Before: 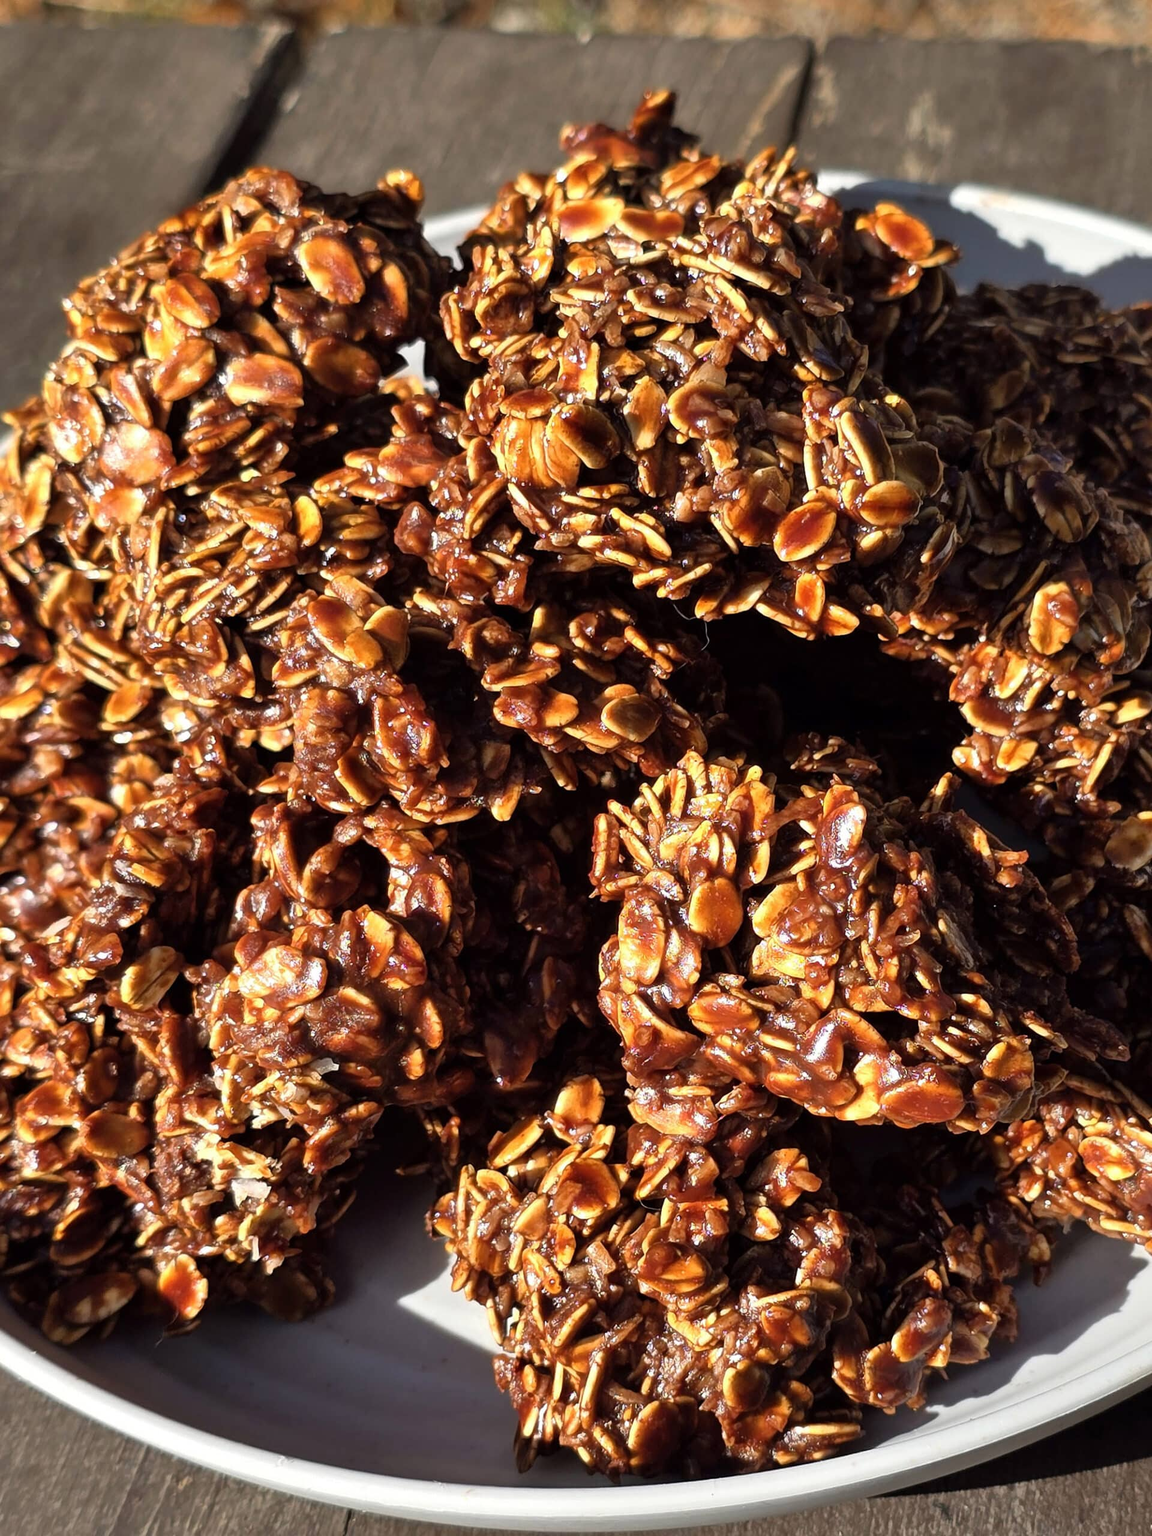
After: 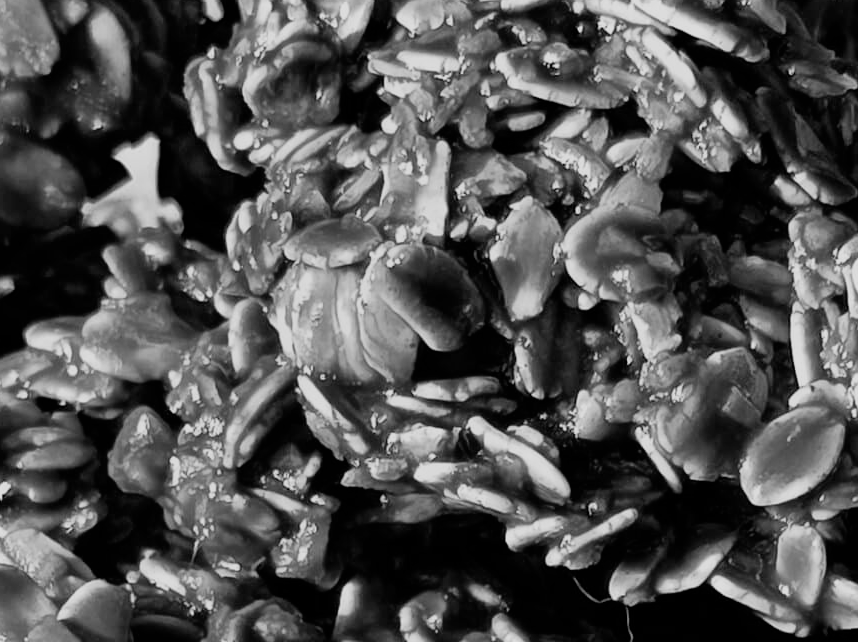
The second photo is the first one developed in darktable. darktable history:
filmic rgb: black relative exposure -7.65 EV, white relative exposure 4.56 EV, hardness 3.61
crop: left 28.64%, top 16.832%, right 26.637%, bottom 58.055%
monochrome: on, module defaults
shadows and highlights: shadows 0, highlights 40
tone equalizer: on, module defaults
color contrast: blue-yellow contrast 0.62
